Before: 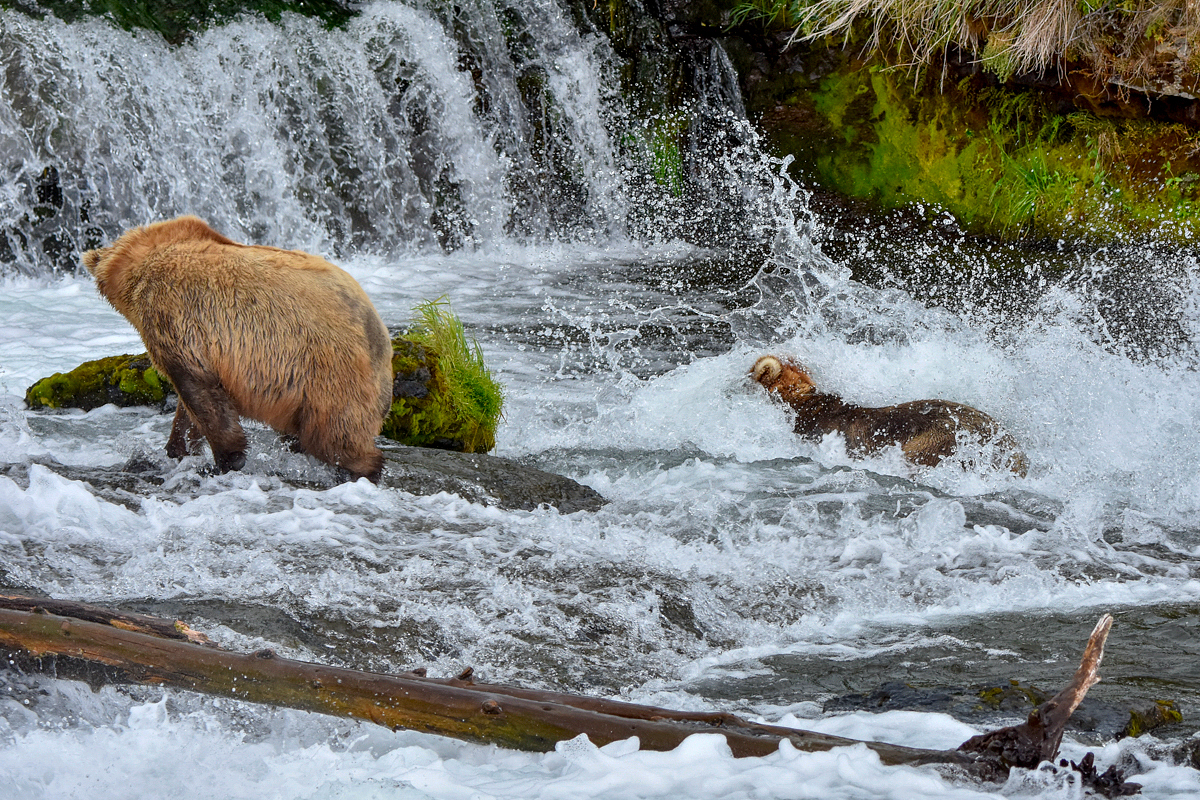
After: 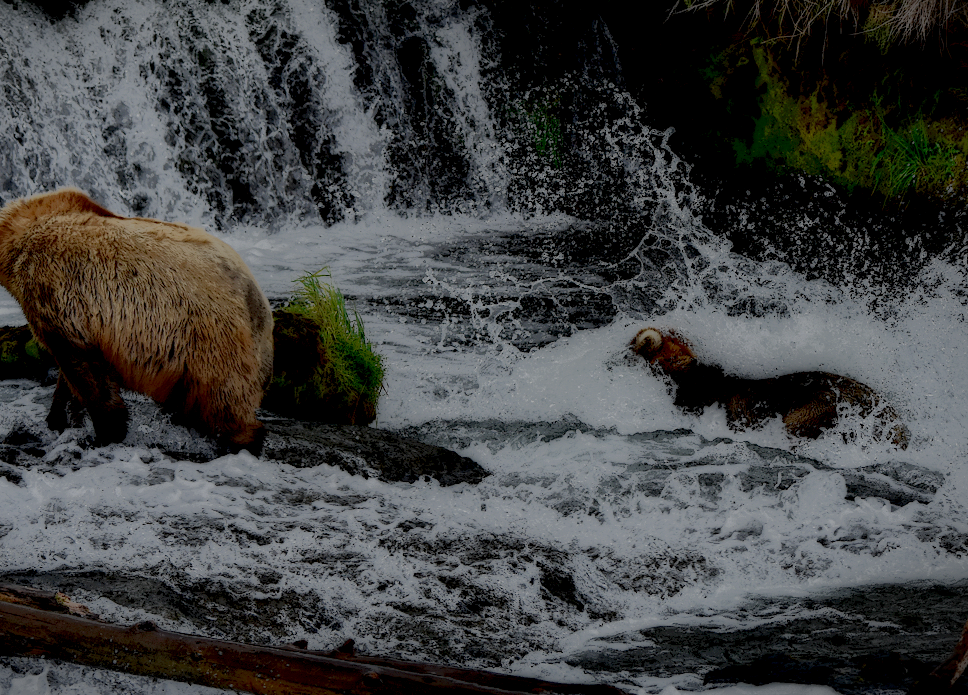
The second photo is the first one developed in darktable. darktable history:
local contrast: highlights 1%, shadows 232%, detail 164%, midtone range 0.004
filmic rgb: middle gray luminance 29.83%, black relative exposure -9.02 EV, white relative exposure 6.99 EV, target black luminance 0%, hardness 2.95, latitude 2.97%, contrast 0.96, highlights saturation mix 5.71%, shadows ↔ highlights balance 12.34%, preserve chrominance no, color science v5 (2021), iterations of high-quality reconstruction 0
color zones: curves: ch0 [(0, 0.5) (0.125, 0.4) (0.25, 0.5) (0.375, 0.4) (0.5, 0.4) (0.625, 0.35) (0.75, 0.35) (0.875, 0.5)]; ch1 [(0, 0.35) (0.125, 0.45) (0.25, 0.35) (0.375, 0.35) (0.5, 0.35) (0.625, 0.35) (0.75, 0.45) (0.875, 0.35)]; ch2 [(0, 0.6) (0.125, 0.5) (0.25, 0.5) (0.375, 0.6) (0.5, 0.6) (0.625, 0.5) (0.75, 0.5) (0.875, 0.5)]
vignetting: fall-off start 99.79%, brightness -0.425, saturation -0.194, center (-0.077, 0.062), width/height ratio 1.32
crop: left 9.985%, top 3.593%, right 9.282%, bottom 9.484%
